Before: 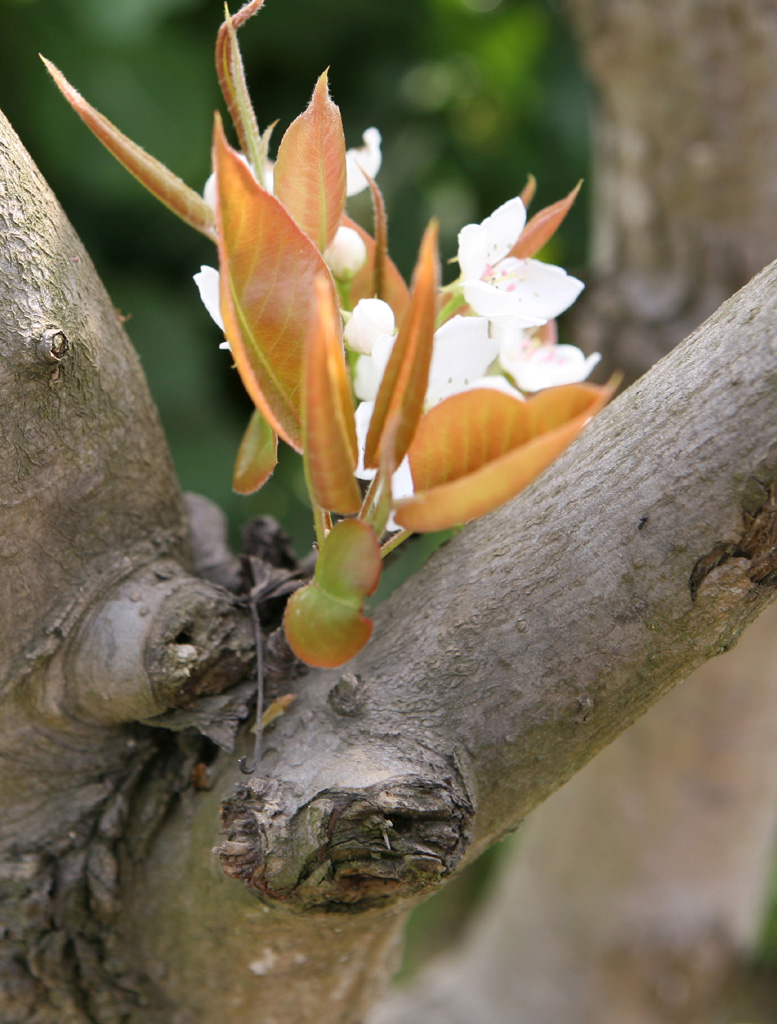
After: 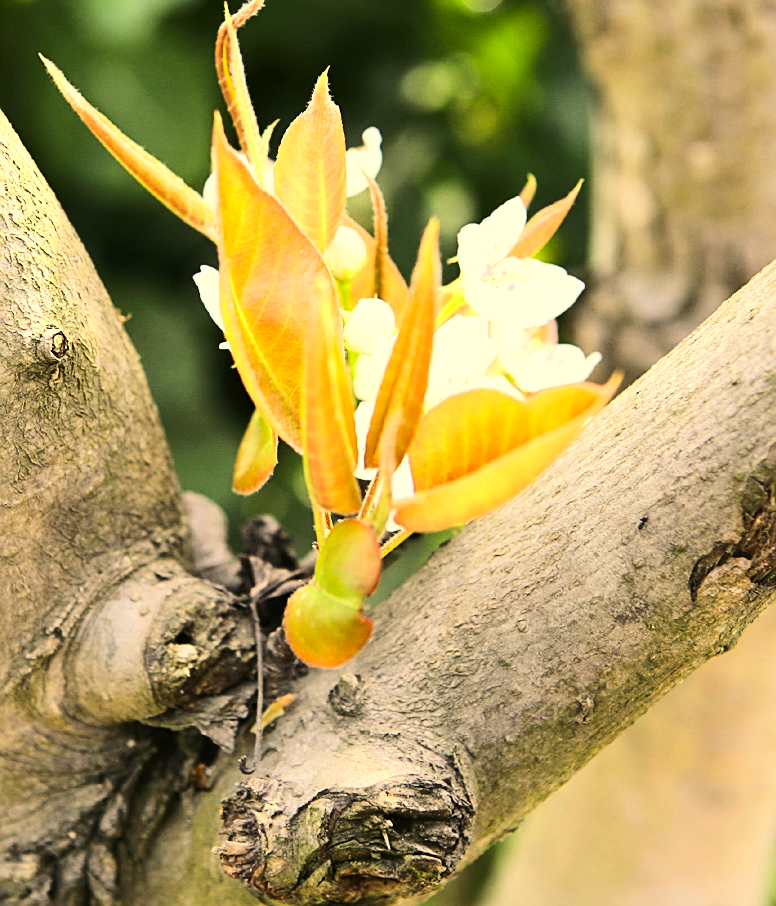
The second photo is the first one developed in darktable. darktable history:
color correction: highlights a* 2.36, highlights b* 23.51
exposure: exposure 0.811 EV, compensate exposure bias true, compensate highlight preservation false
sharpen: on, module defaults
tone curve: curves: ch0 [(0, 0) (0.003, 0.005) (0.011, 0.011) (0.025, 0.02) (0.044, 0.03) (0.069, 0.041) (0.1, 0.062) (0.136, 0.089) (0.177, 0.135) (0.224, 0.189) (0.277, 0.259) (0.335, 0.373) (0.399, 0.499) (0.468, 0.622) (0.543, 0.724) (0.623, 0.807) (0.709, 0.868) (0.801, 0.916) (0.898, 0.964) (1, 1)]
crop and rotate: top 0%, bottom 11.497%
